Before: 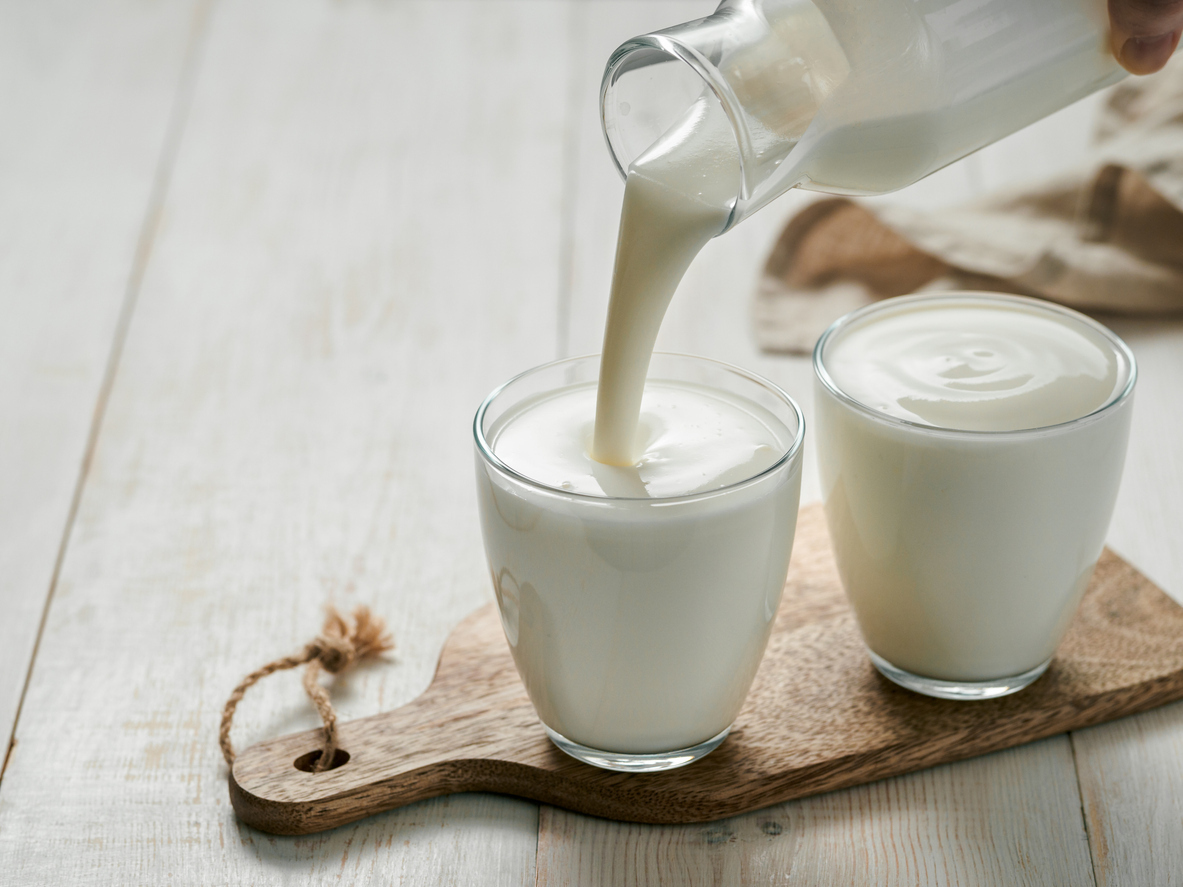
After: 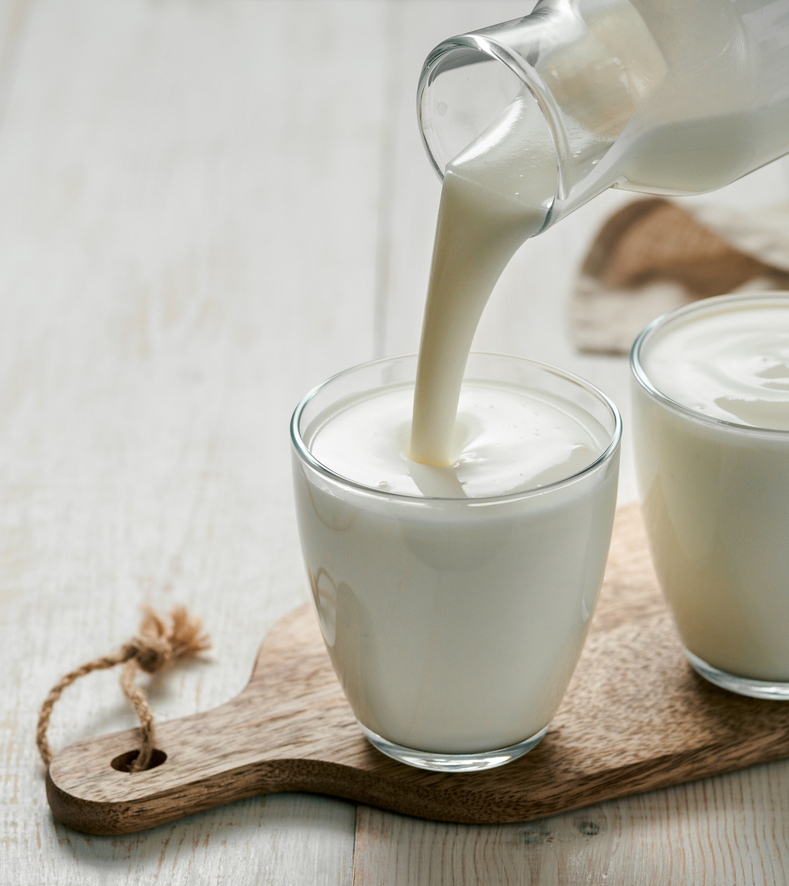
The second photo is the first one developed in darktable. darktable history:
crop and rotate: left 15.528%, right 17.756%
